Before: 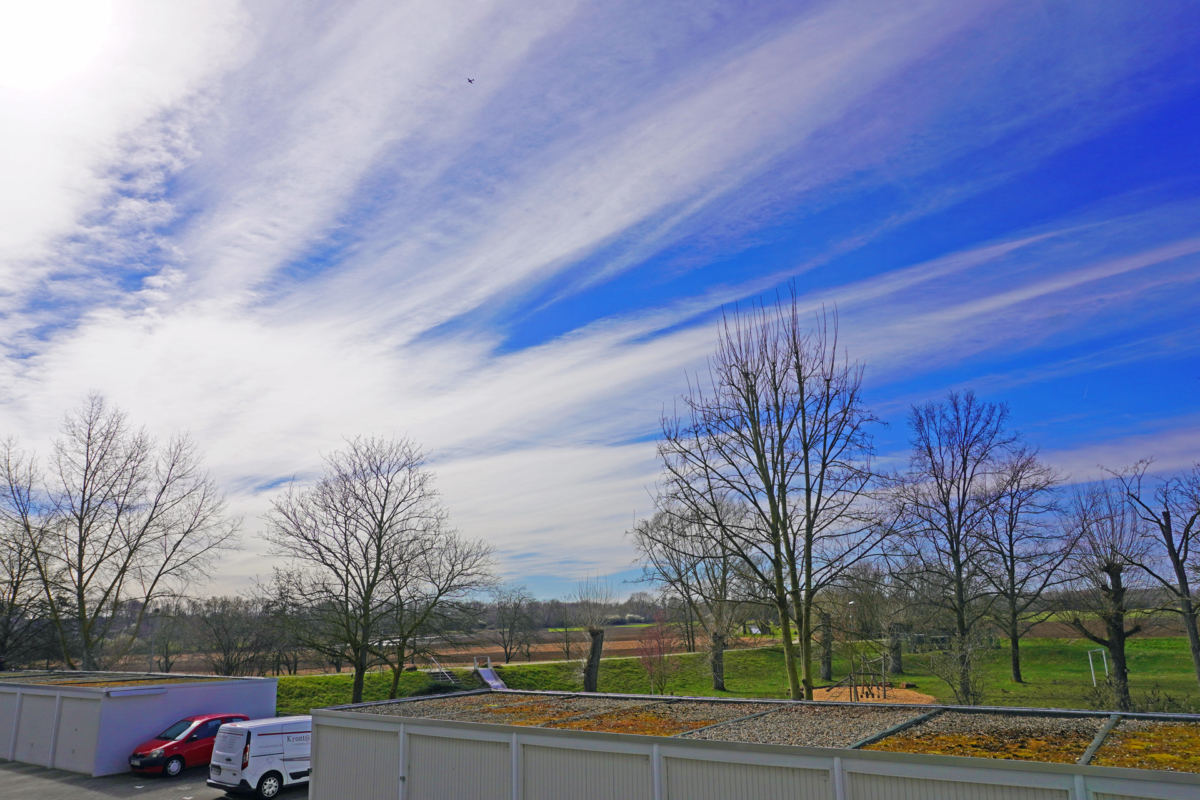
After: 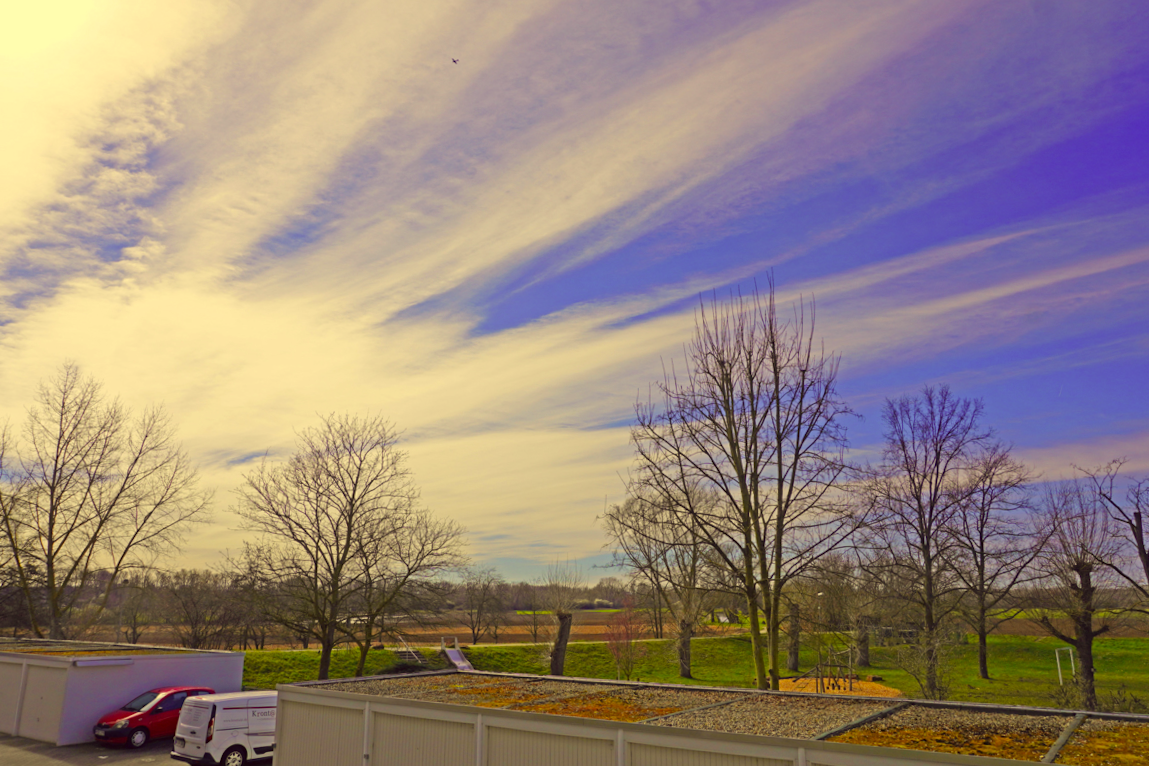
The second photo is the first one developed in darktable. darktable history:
color correction: highlights a* -0.482, highlights b* 40, shadows a* 9.8, shadows b* -0.161
crop and rotate: angle -1.69°
